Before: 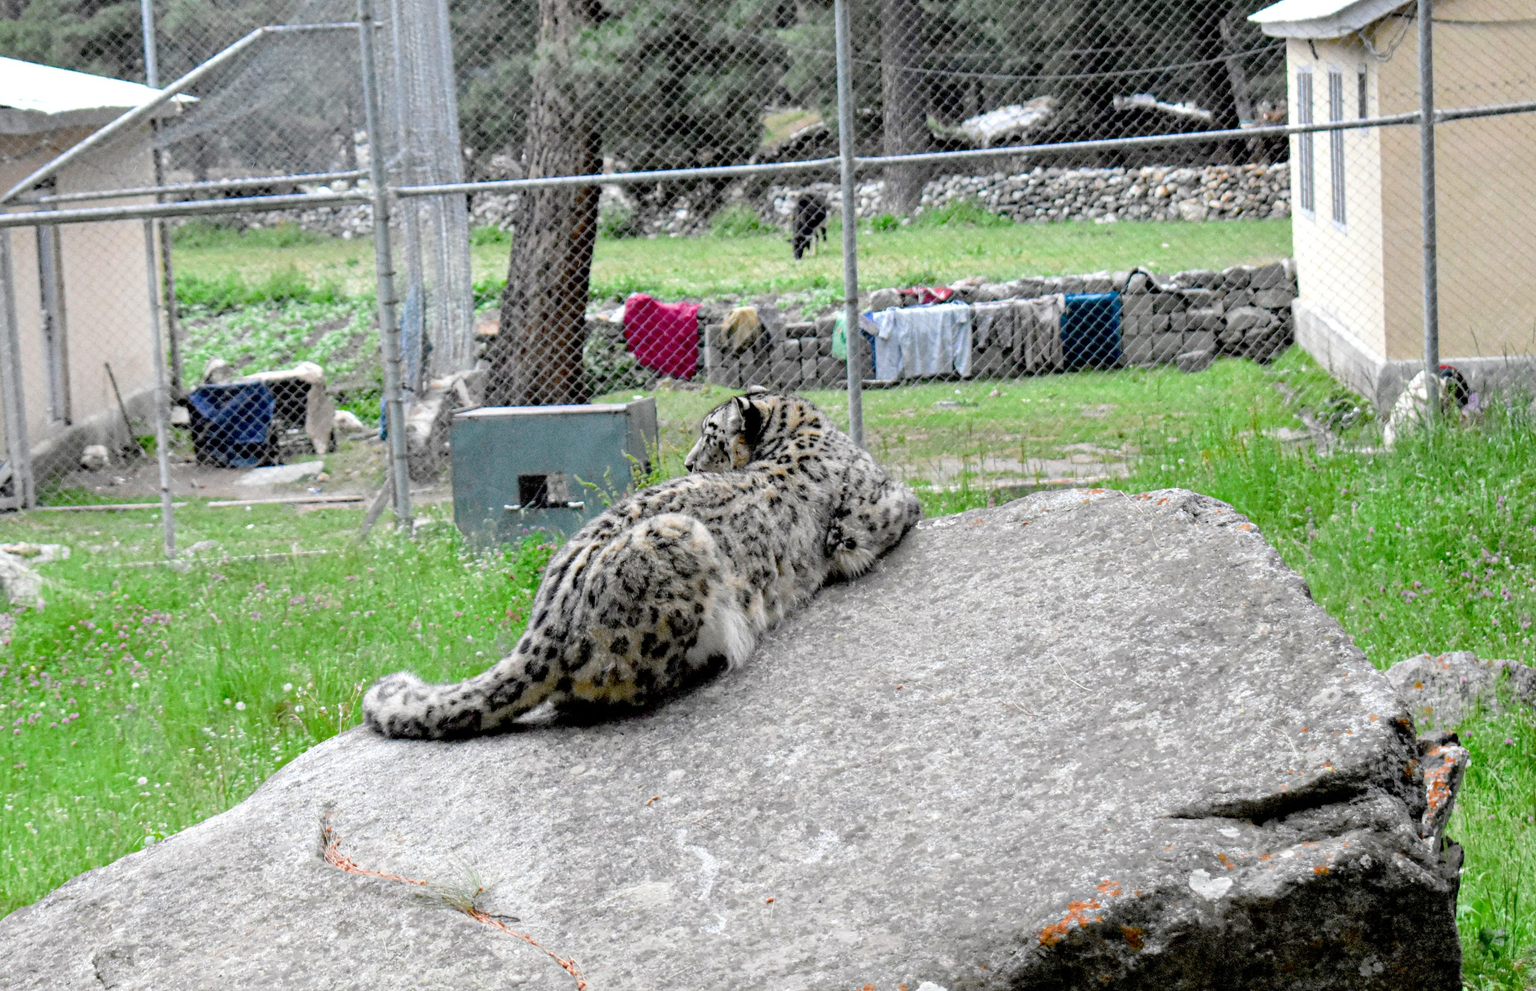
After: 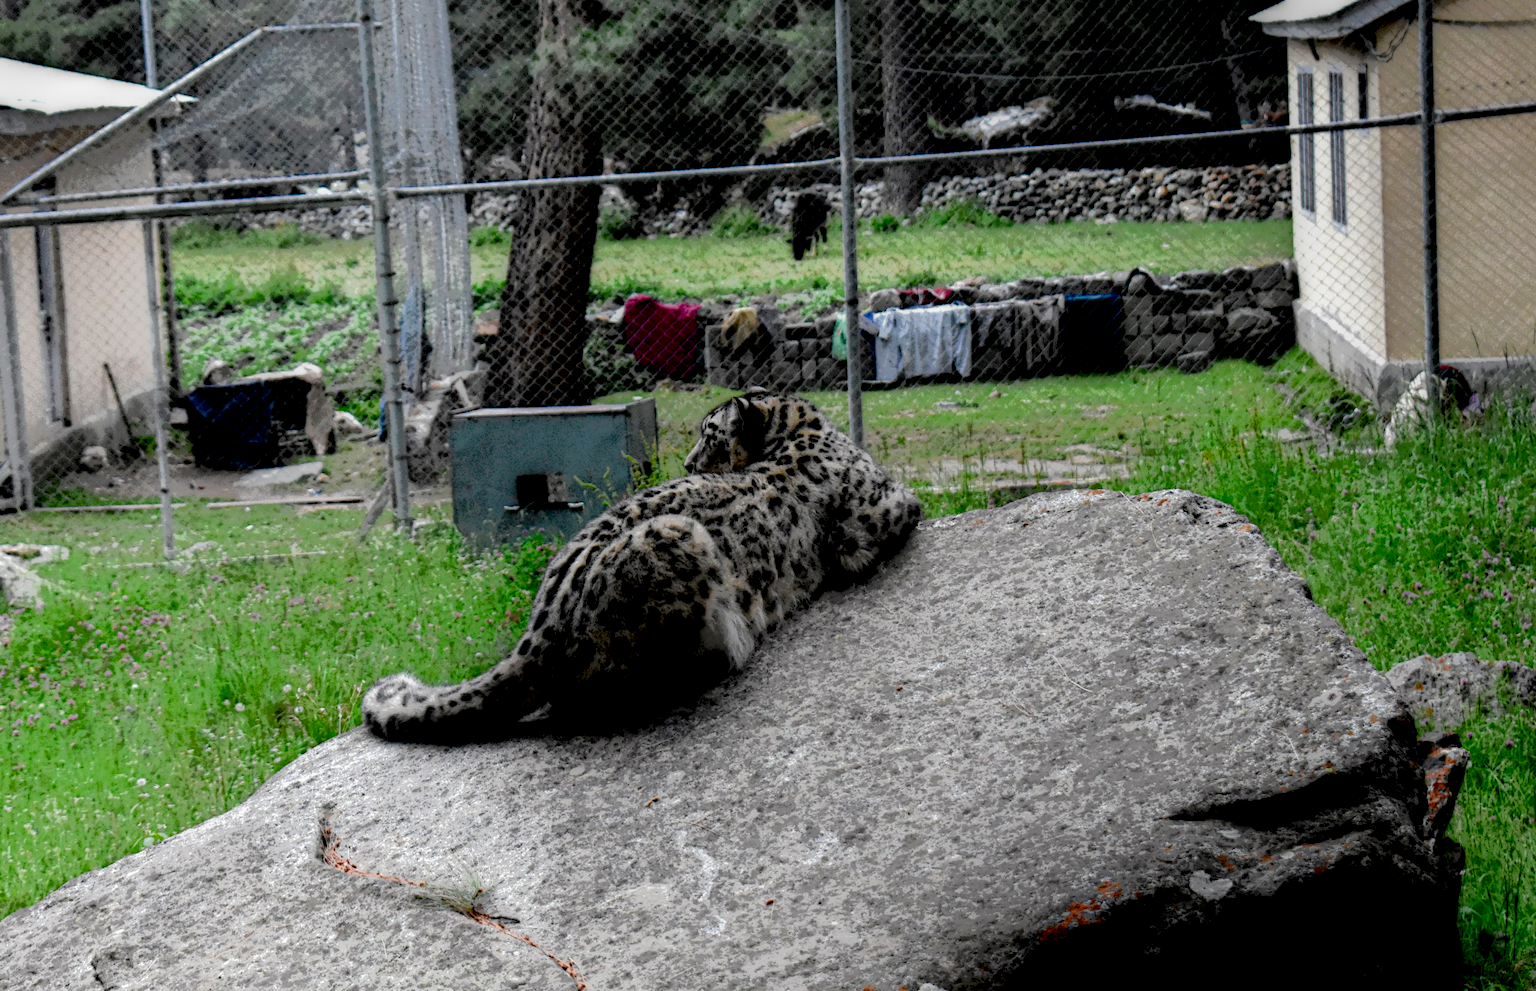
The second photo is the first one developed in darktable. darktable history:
crop and rotate: left 0.088%, bottom 0.001%
tone equalizer: on, module defaults
local contrast: highlights 3%, shadows 245%, detail 164%, midtone range 0.008
